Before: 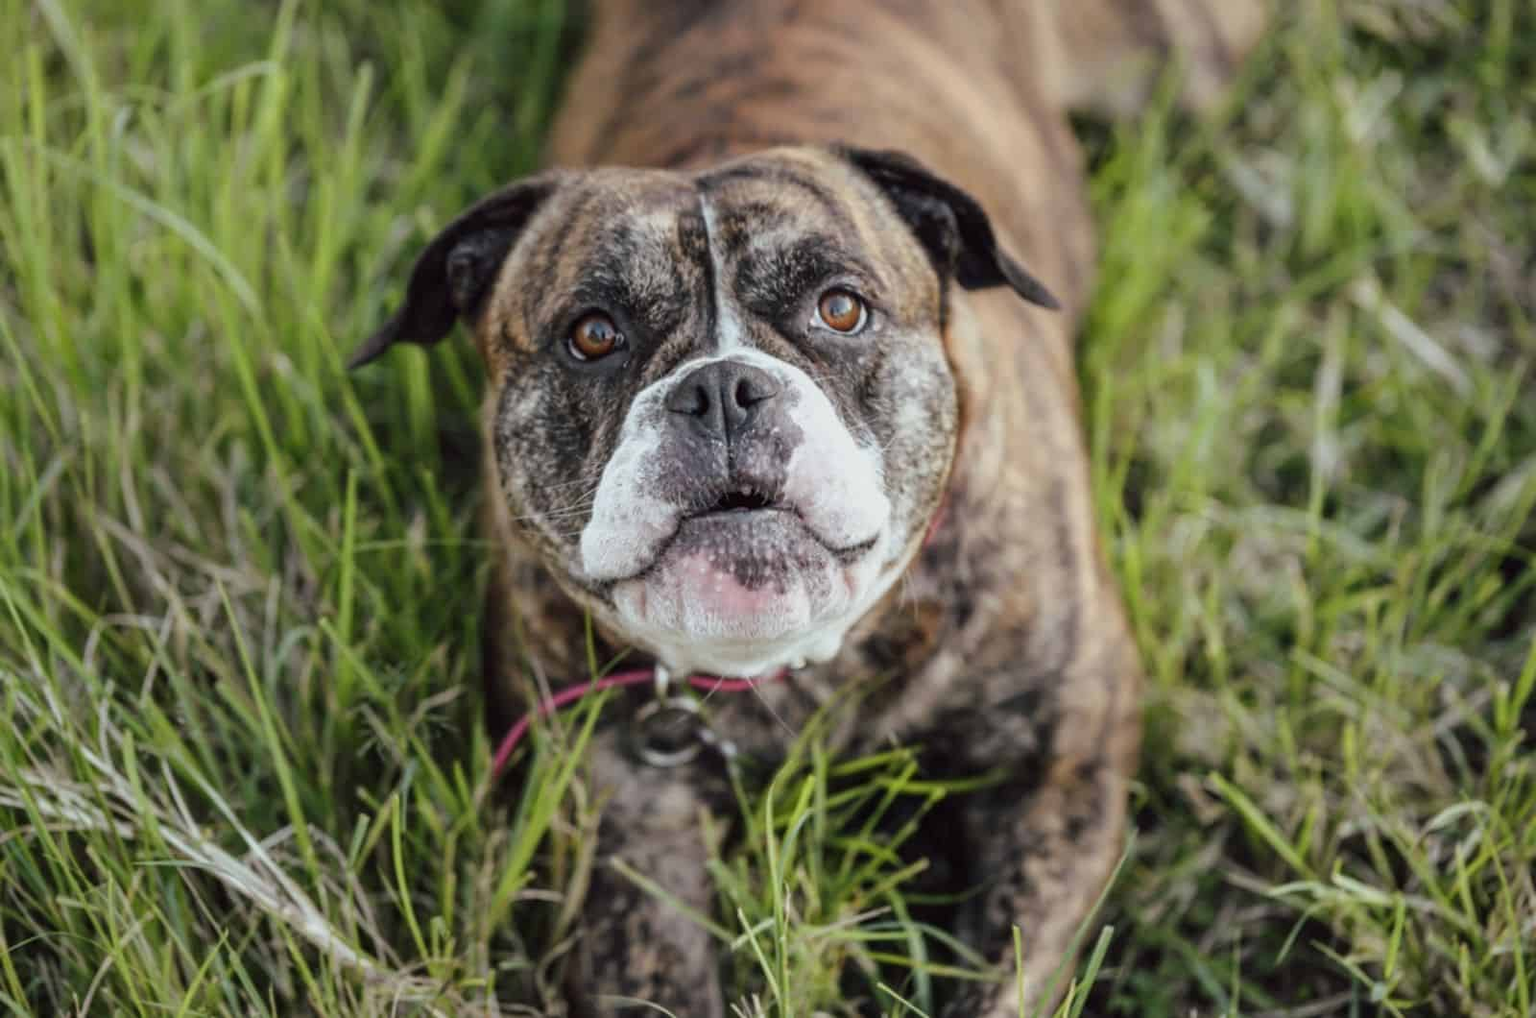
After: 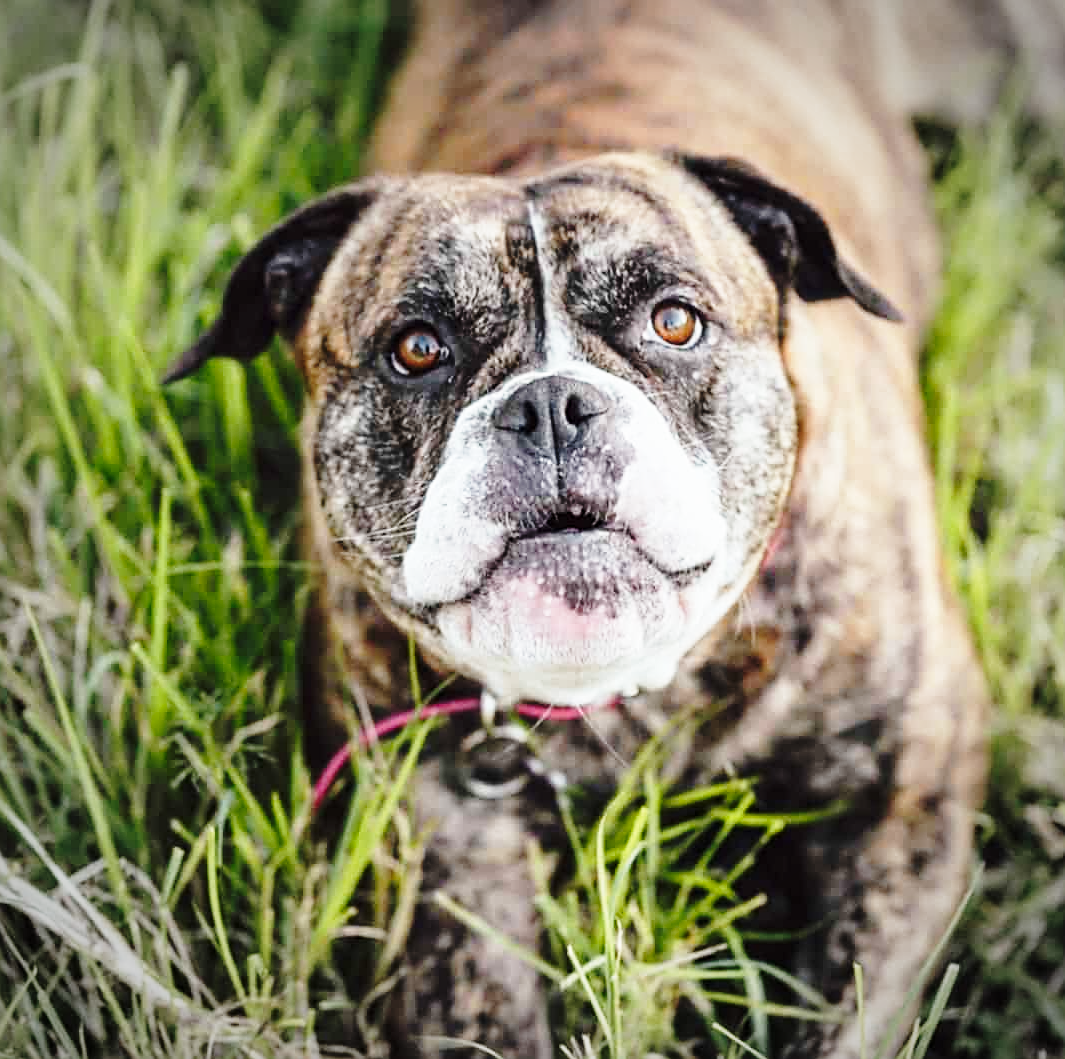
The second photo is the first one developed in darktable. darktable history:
crop and rotate: left 12.592%, right 20.822%
sharpen: on, module defaults
base curve: curves: ch0 [(0, 0) (0.028, 0.03) (0.105, 0.232) (0.387, 0.748) (0.754, 0.968) (1, 1)], preserve colors none
vignetting: automatic ratio true, unbound false
